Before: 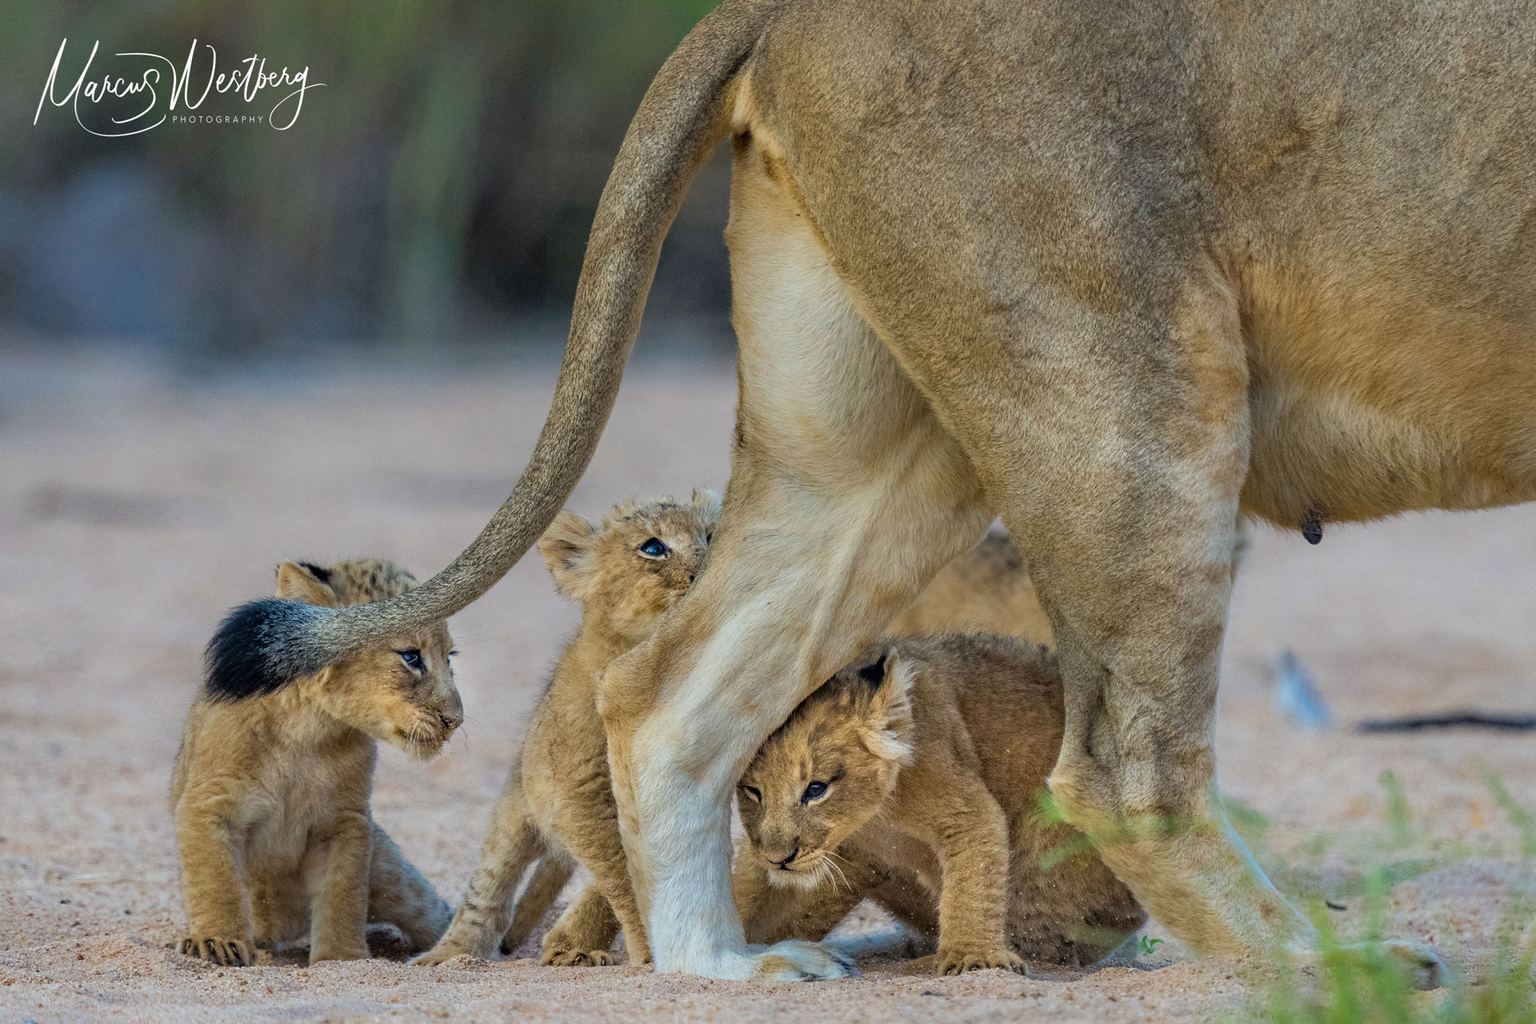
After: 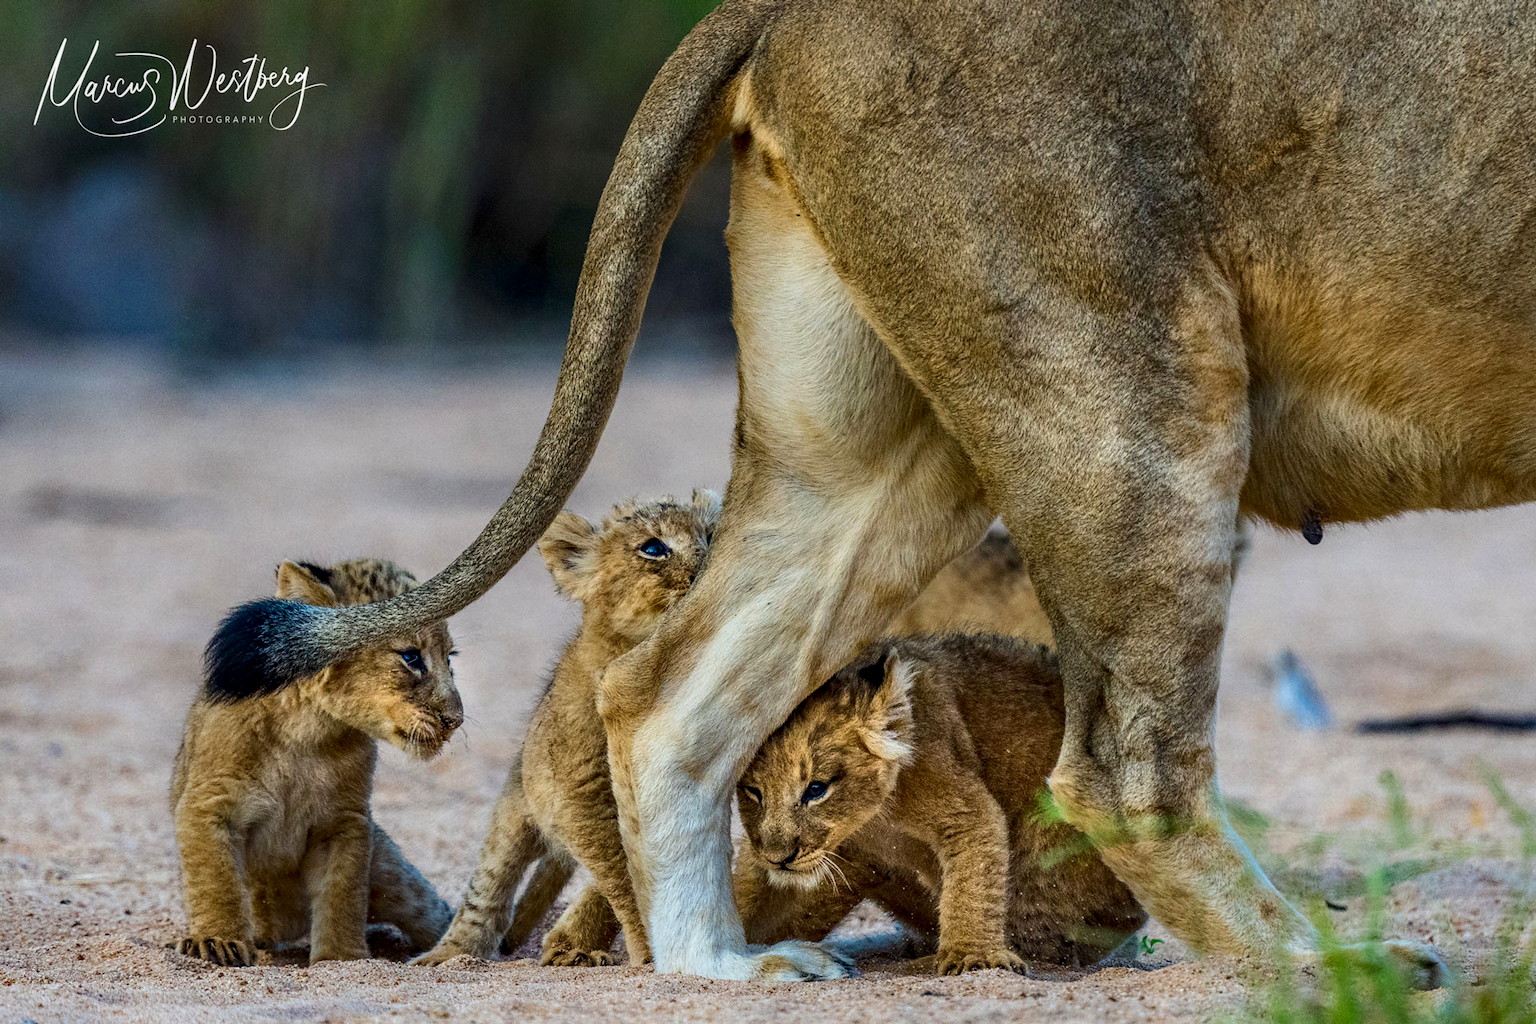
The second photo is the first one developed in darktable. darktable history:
local contrast: on, module defaults
contrast brightness saturation: contrast 0.209, brightness -0.105, saturation 0.211
